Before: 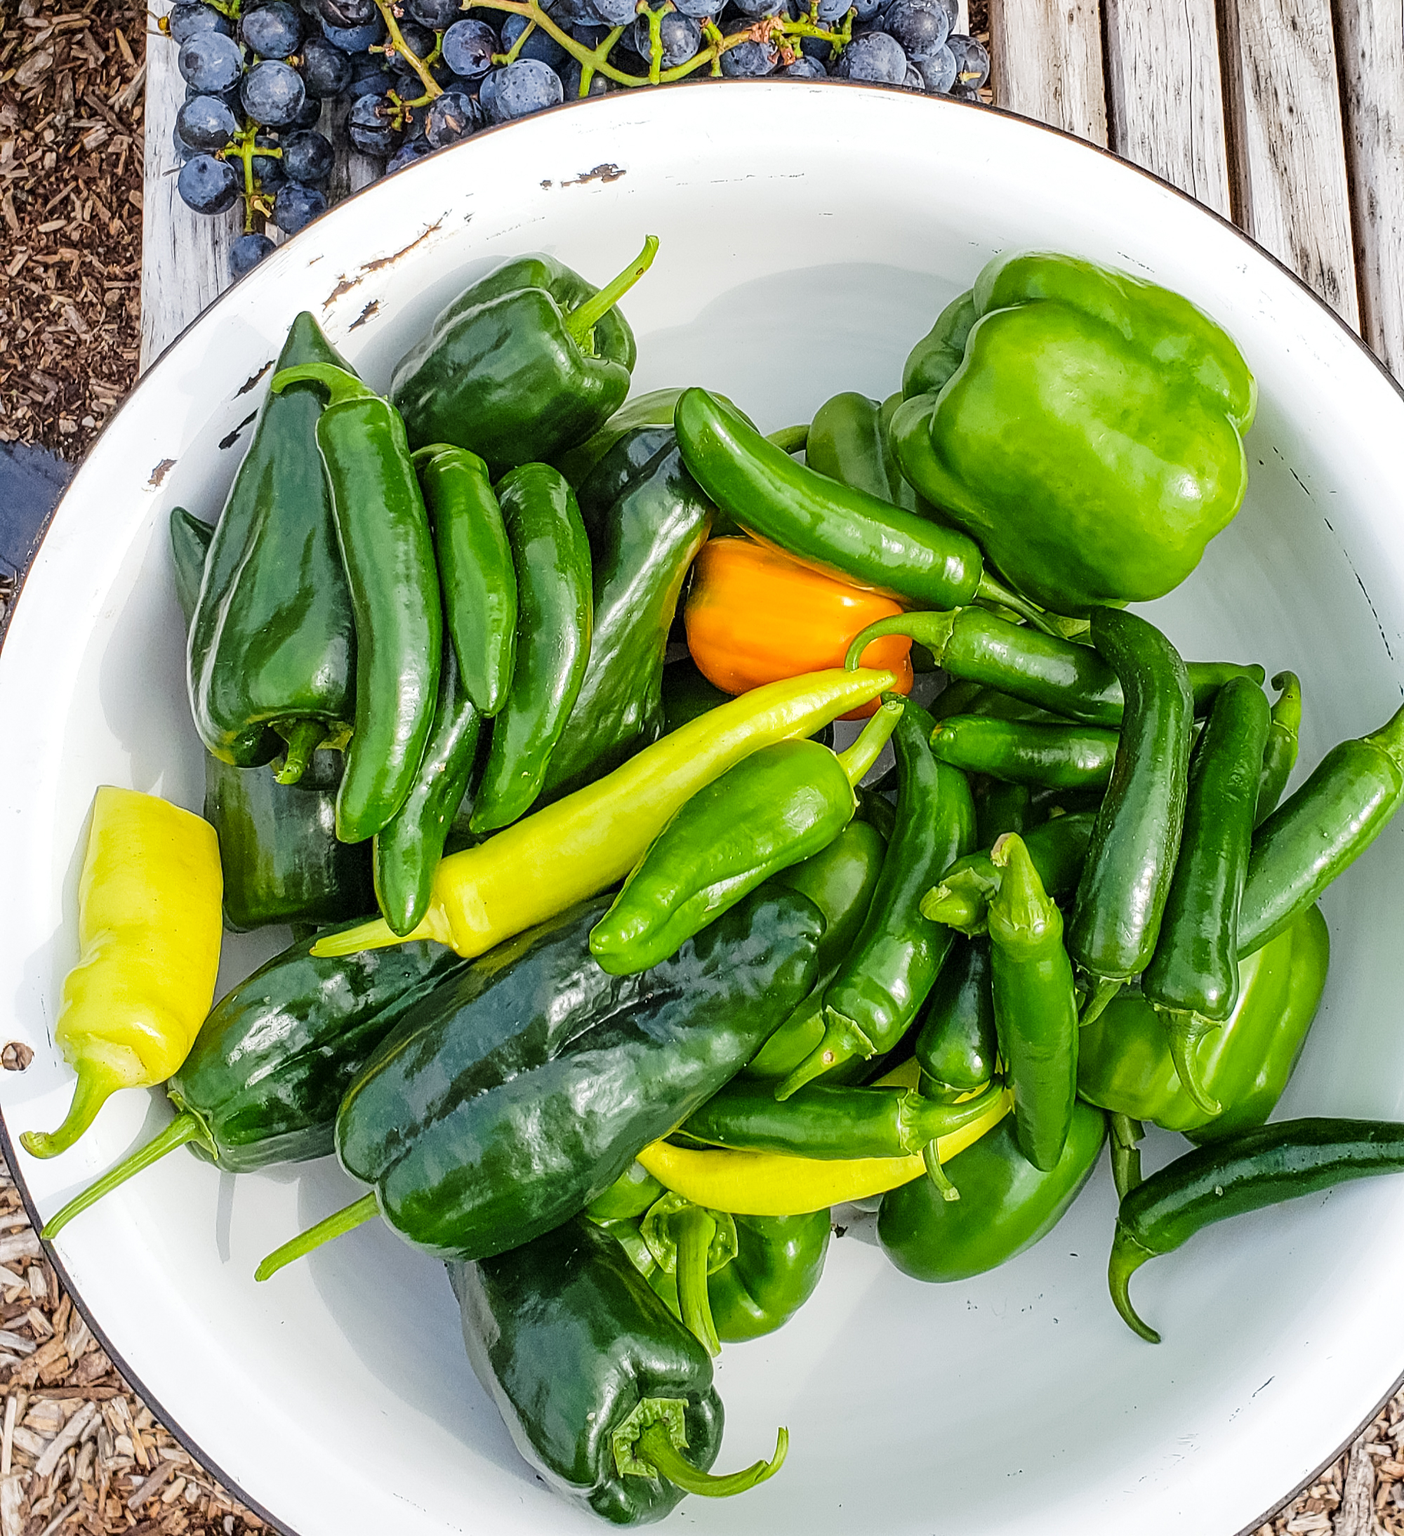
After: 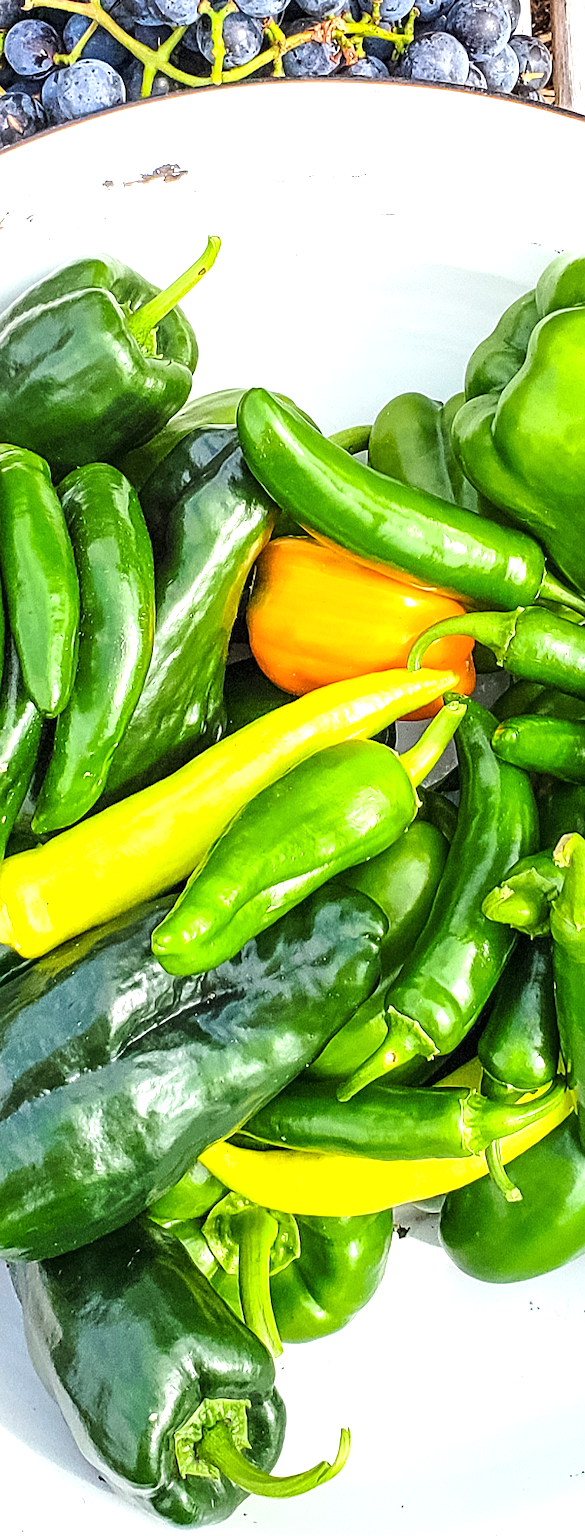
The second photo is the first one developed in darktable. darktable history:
crop: left 31.229%, right 27.105%
exposure: black level correction 0, exposure 0.877 EV, compensate exposure bias true, compensate highlight preservation false
